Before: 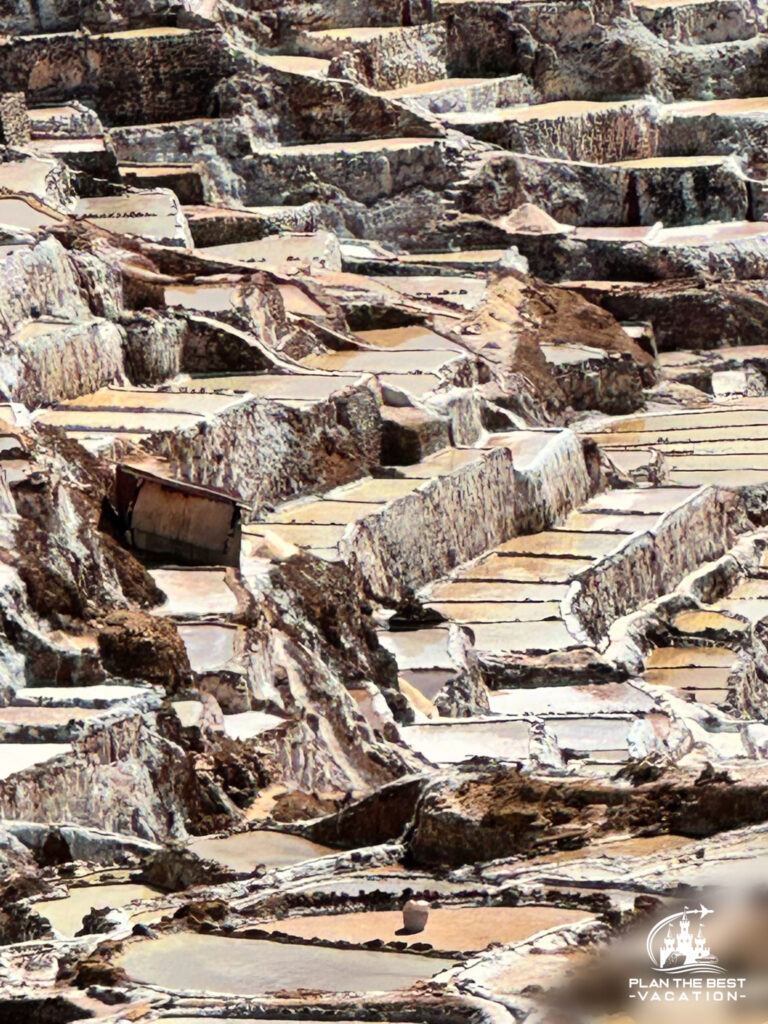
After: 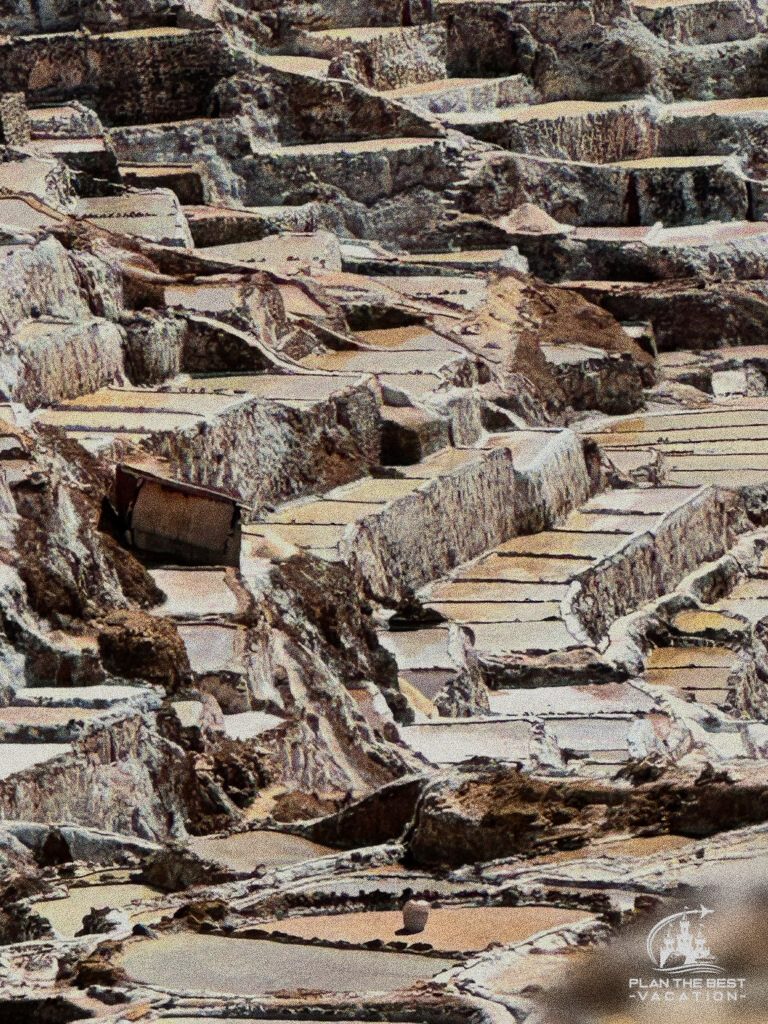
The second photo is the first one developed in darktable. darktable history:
grain: coarseness 10.62 ISO, strength 55.56%
exposure: exposure -0.582 EV, compensate highlight preservation false
